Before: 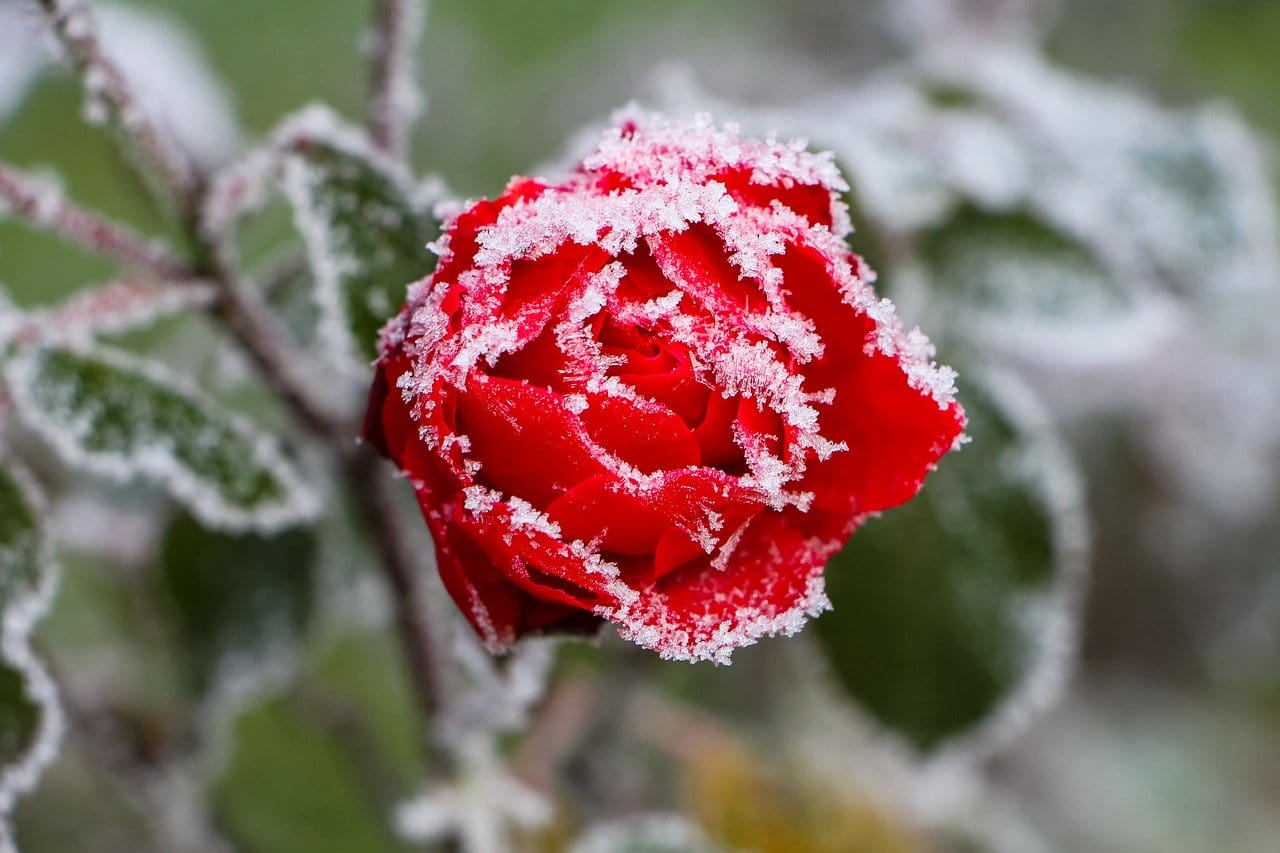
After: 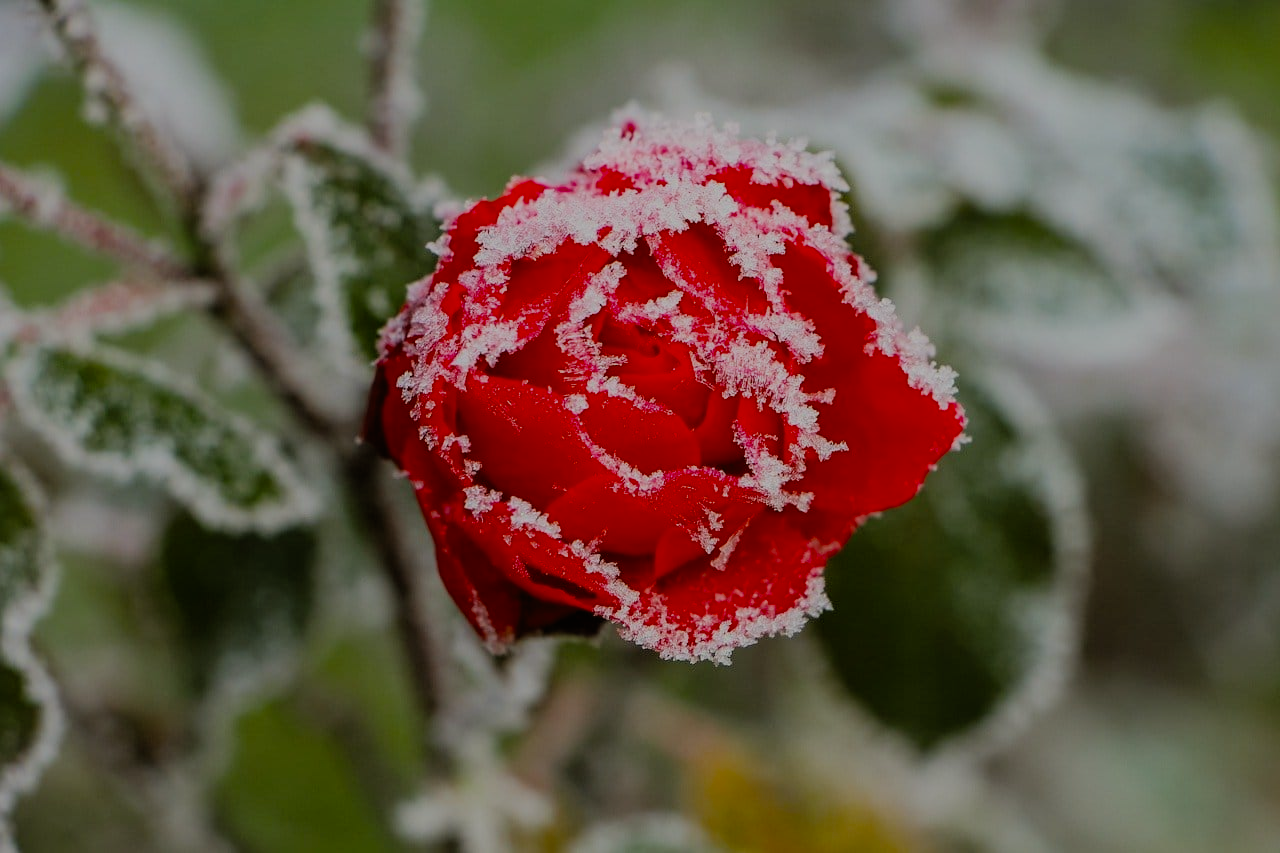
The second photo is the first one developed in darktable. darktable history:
exposure: black level correction 0, exposure -0.721 EV, compensate highlight preservation false
filmic rgb: black relative exposure -7.75 EV, white relative exposure 4.4 EV, threshold 3 EV, hardness 3.76, latitude 38.11%, contrast 0.966, highlights saturation mix 10%, shadows ↔ highlights balance 4.59%, color science v4 (2020), enable highlight reconstruction true
color balance: mode lift, gamma, gain (sRGB), lift [1.04, 1, 1, 0.97], gamma [1.01, 1, 1, 0.97], gain [0.96, 1, 1, 0.97]
